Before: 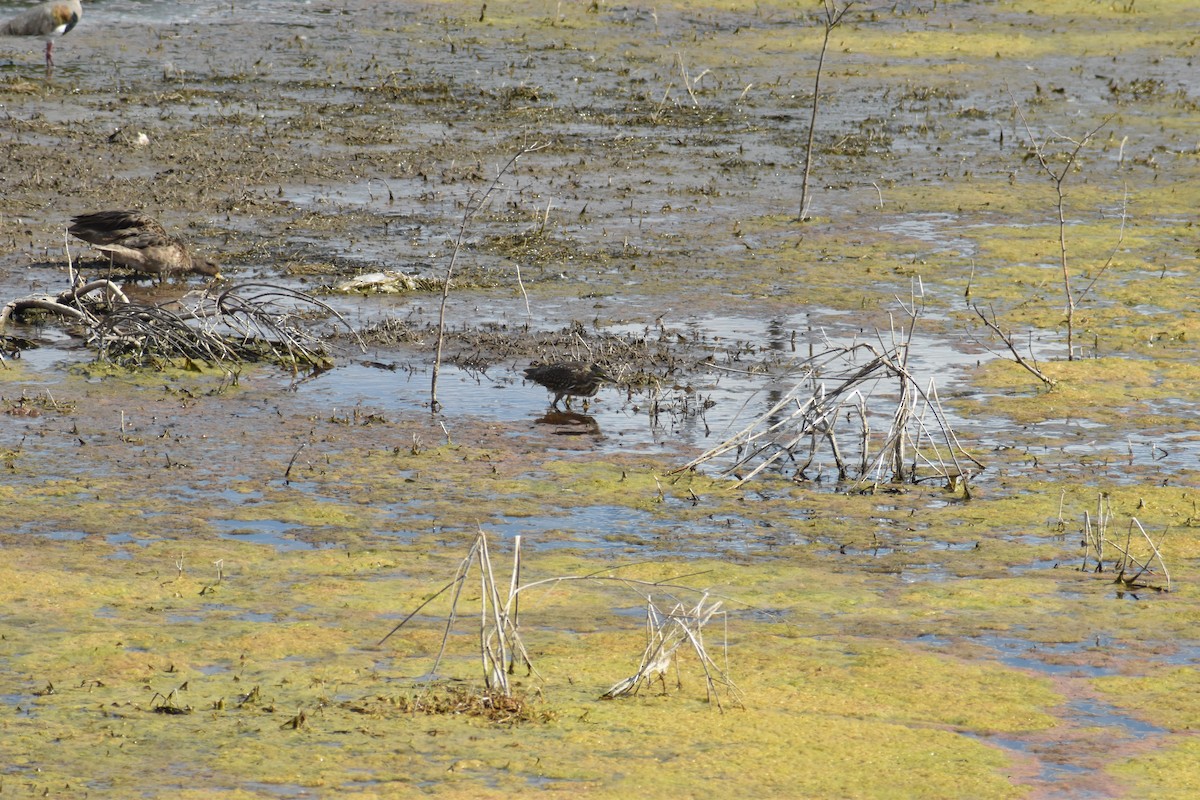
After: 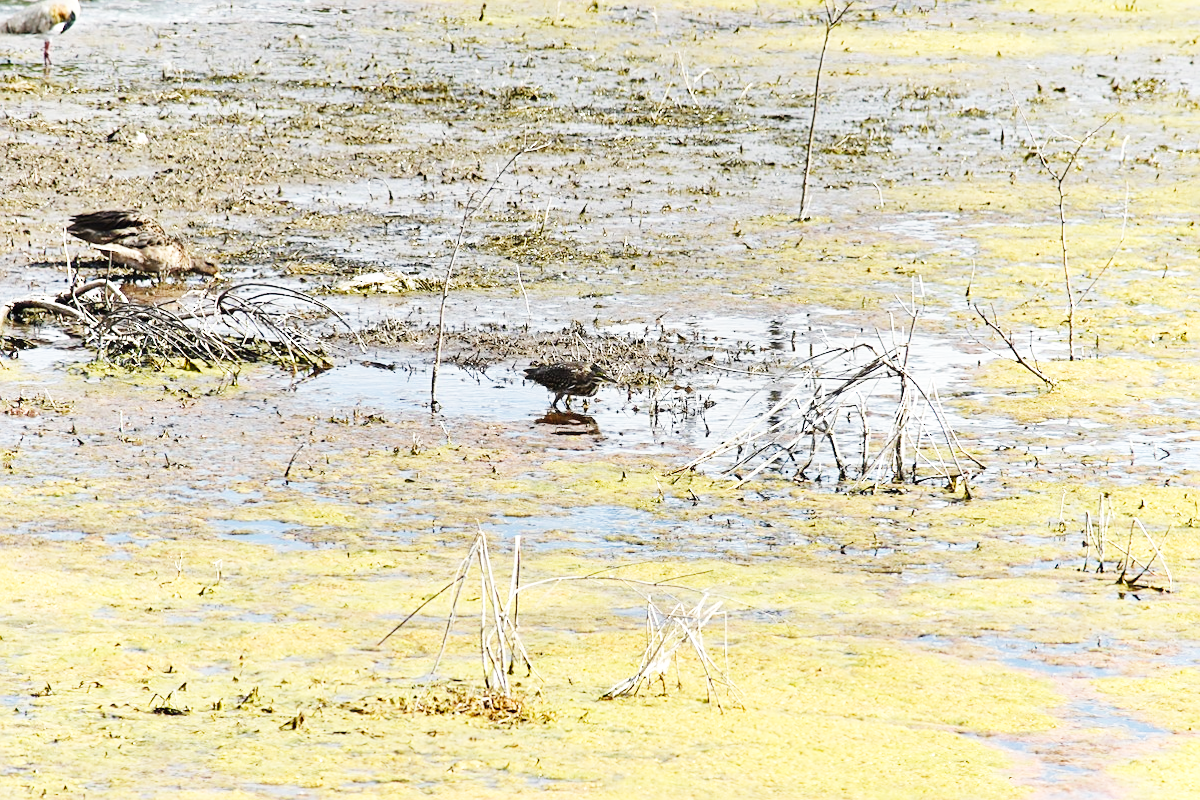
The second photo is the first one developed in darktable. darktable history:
sharpen: on, module defaults
base curve: curves: ch0 [(0, 0.003) (0.001, 0.002) (0.006, 0.004) (0.02, 0.022) (0.048, 0.086) (0.094, 0.234) (0.162, 0.431) (0.258, 0.629) (0.385, 0.8) (0.548, 0.918) (0.751, 0.988) (1, 1)], preserve colors none
lens correction: scale 1, crop 1, focal 35, aperture 7.1, distance 1000, camera "Canon EOS 6D", lens "Sigma 35mm f/1.4 DG HSM"
